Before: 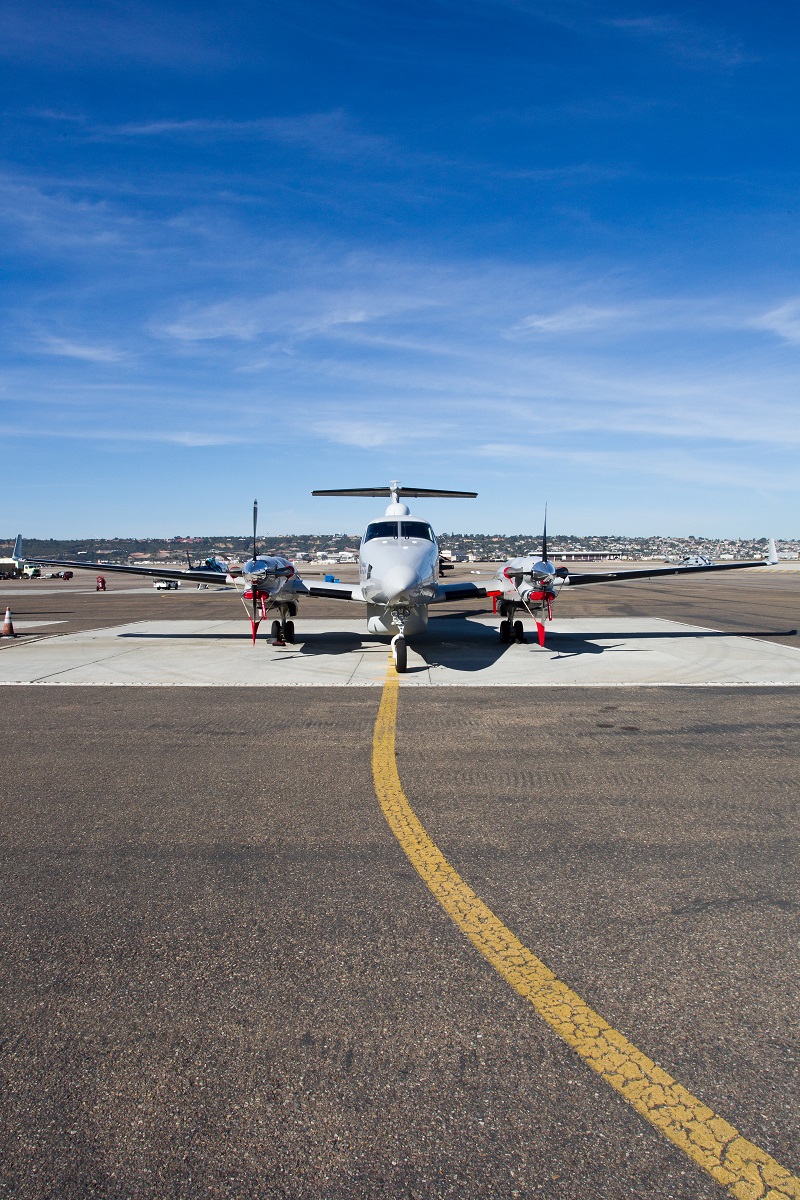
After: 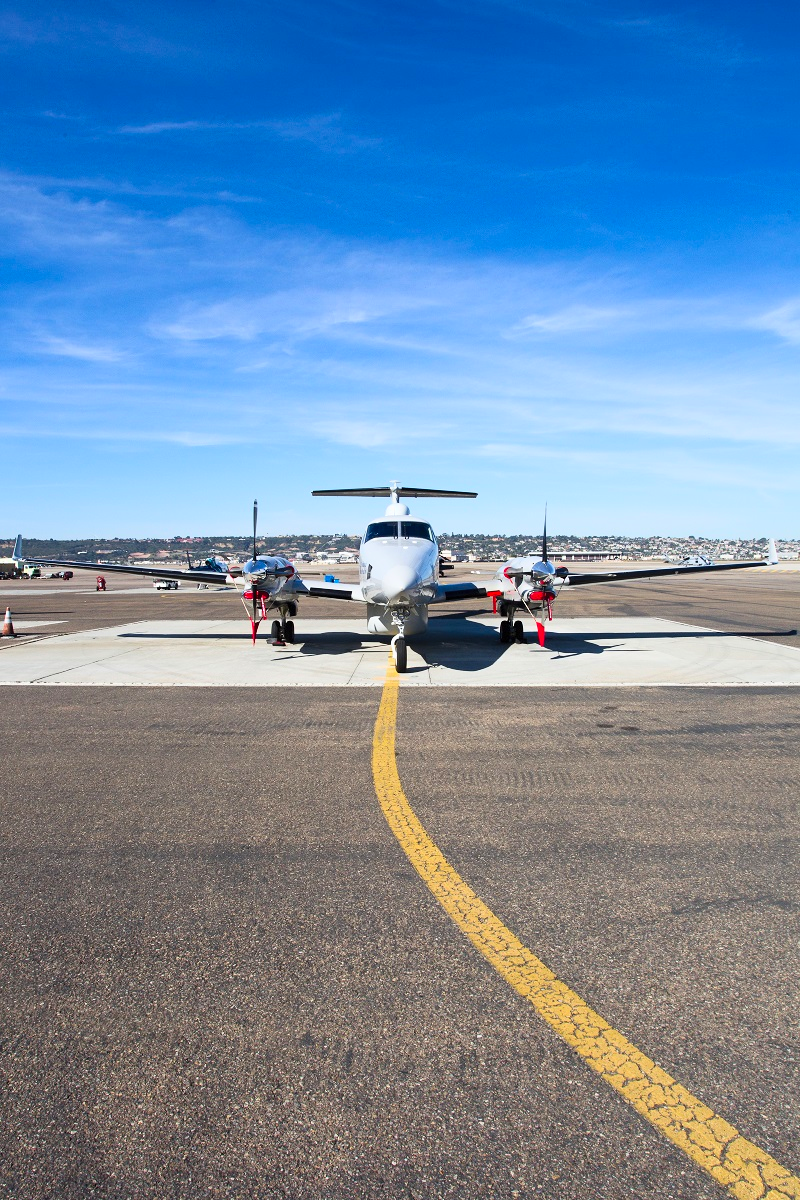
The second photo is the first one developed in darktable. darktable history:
contrast brightness saturation: contrast 0.197, brightness 0.164, saturation 0.222
